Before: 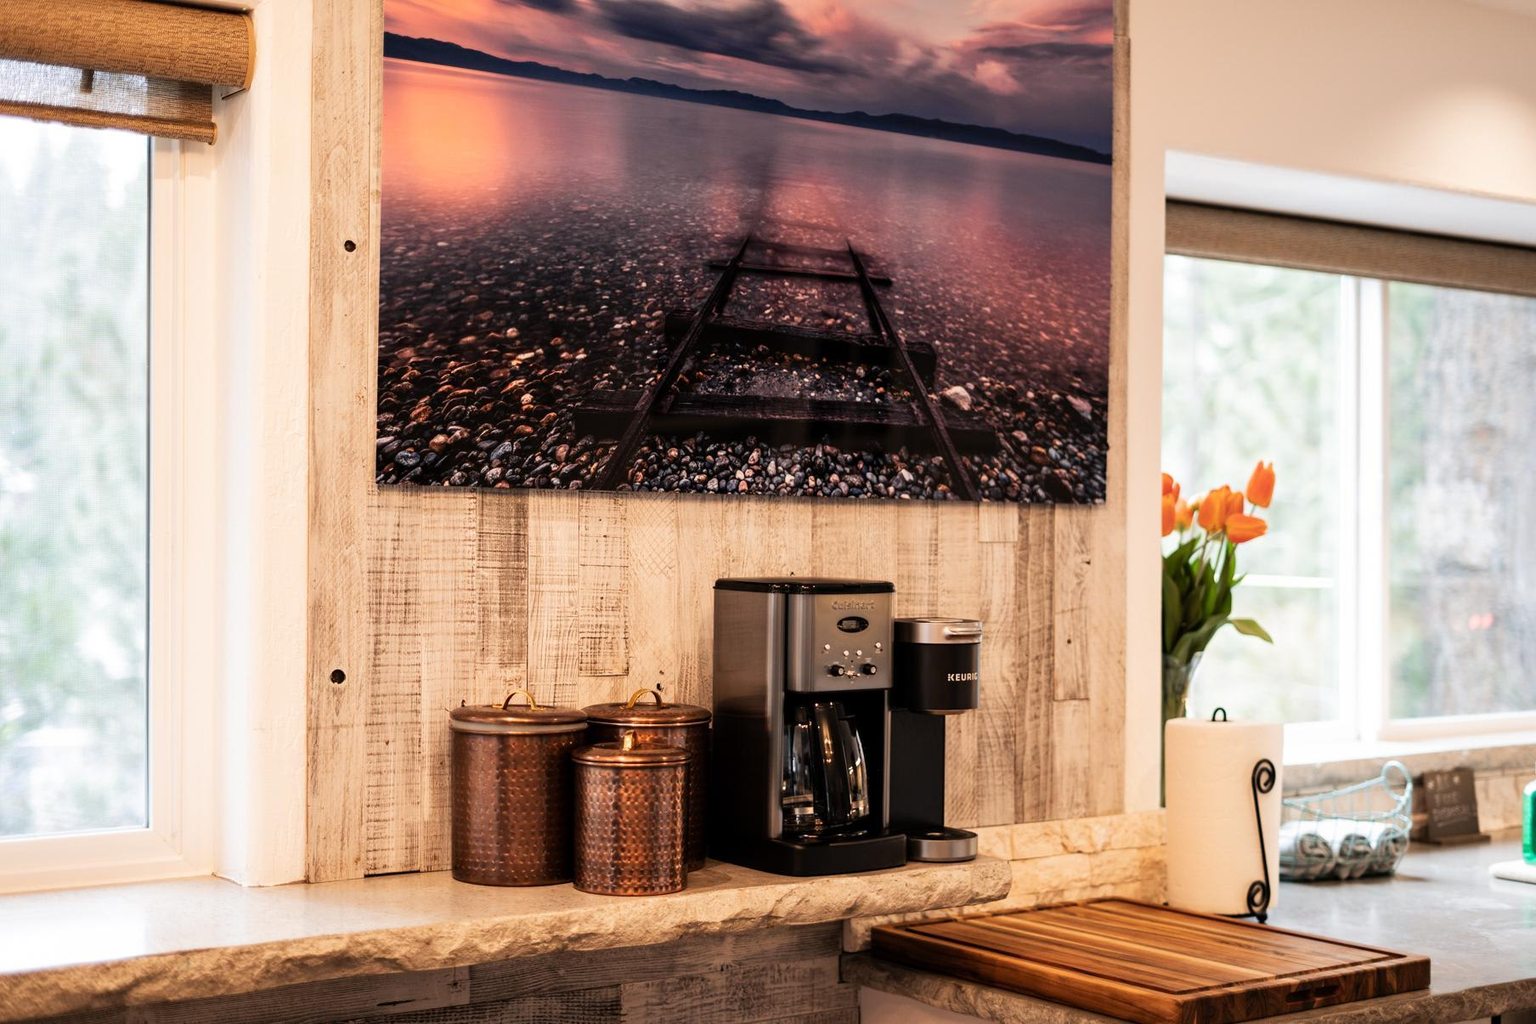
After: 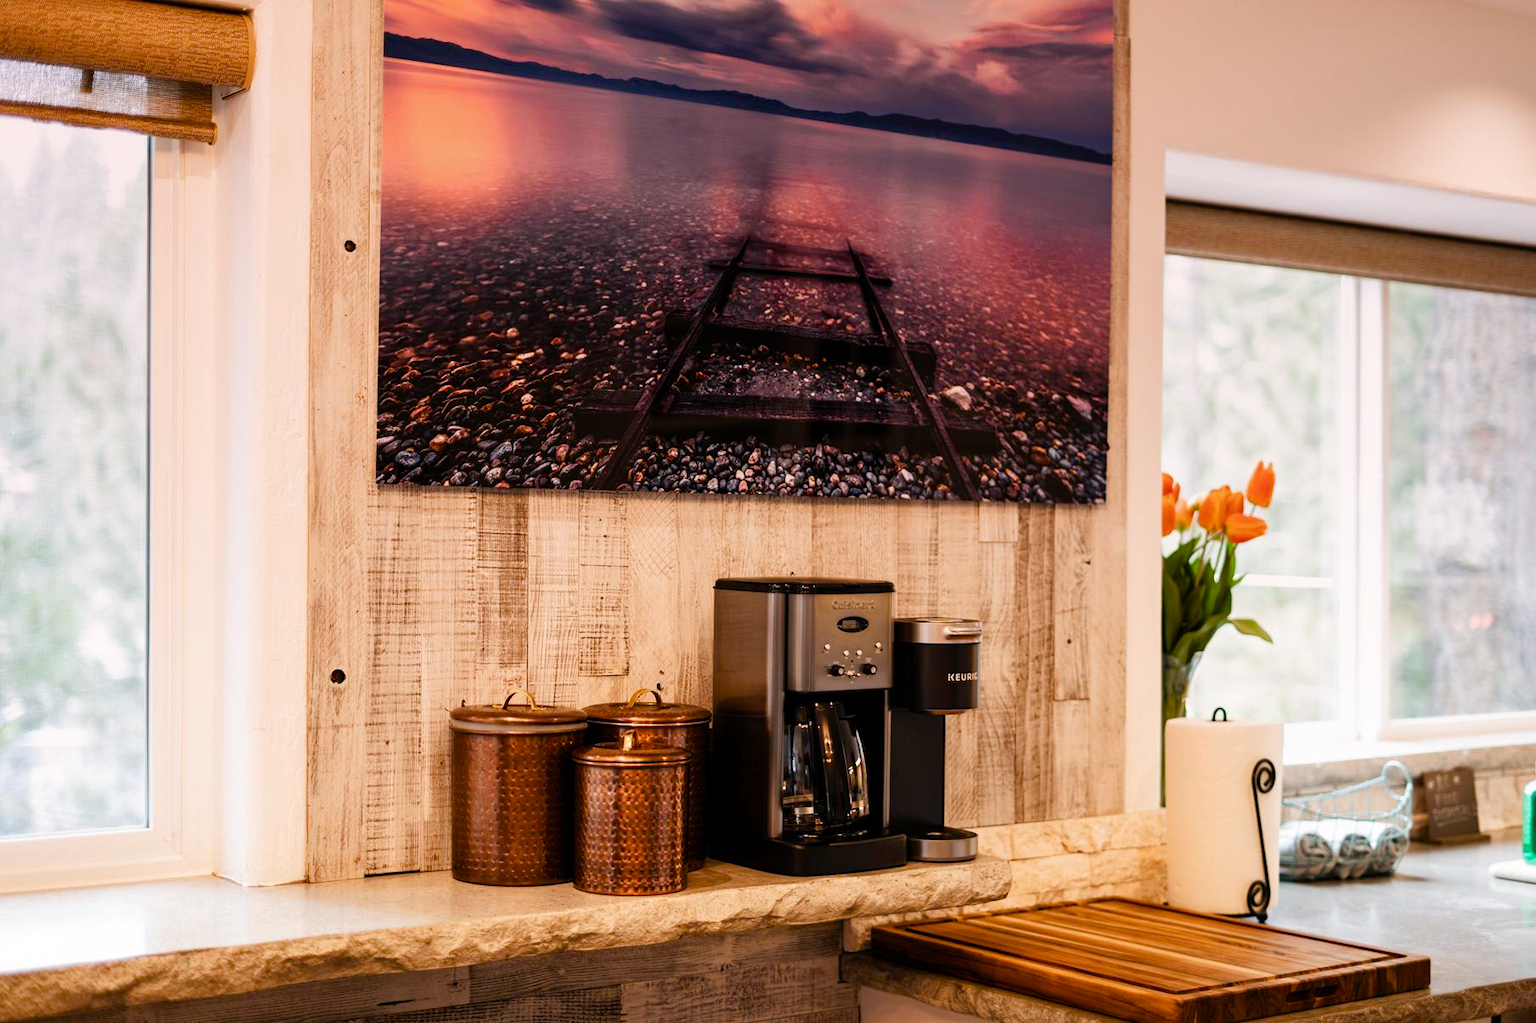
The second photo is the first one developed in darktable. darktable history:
color balance rgb: perceptual saturation grading › global saturation 20%, perceptual saturation grading › highlights -25%, perceptual saturation grading › shadows 50%
graduated density: density 0.38 EV, hardness 21%, rotation -6.11°, saturation 32%
